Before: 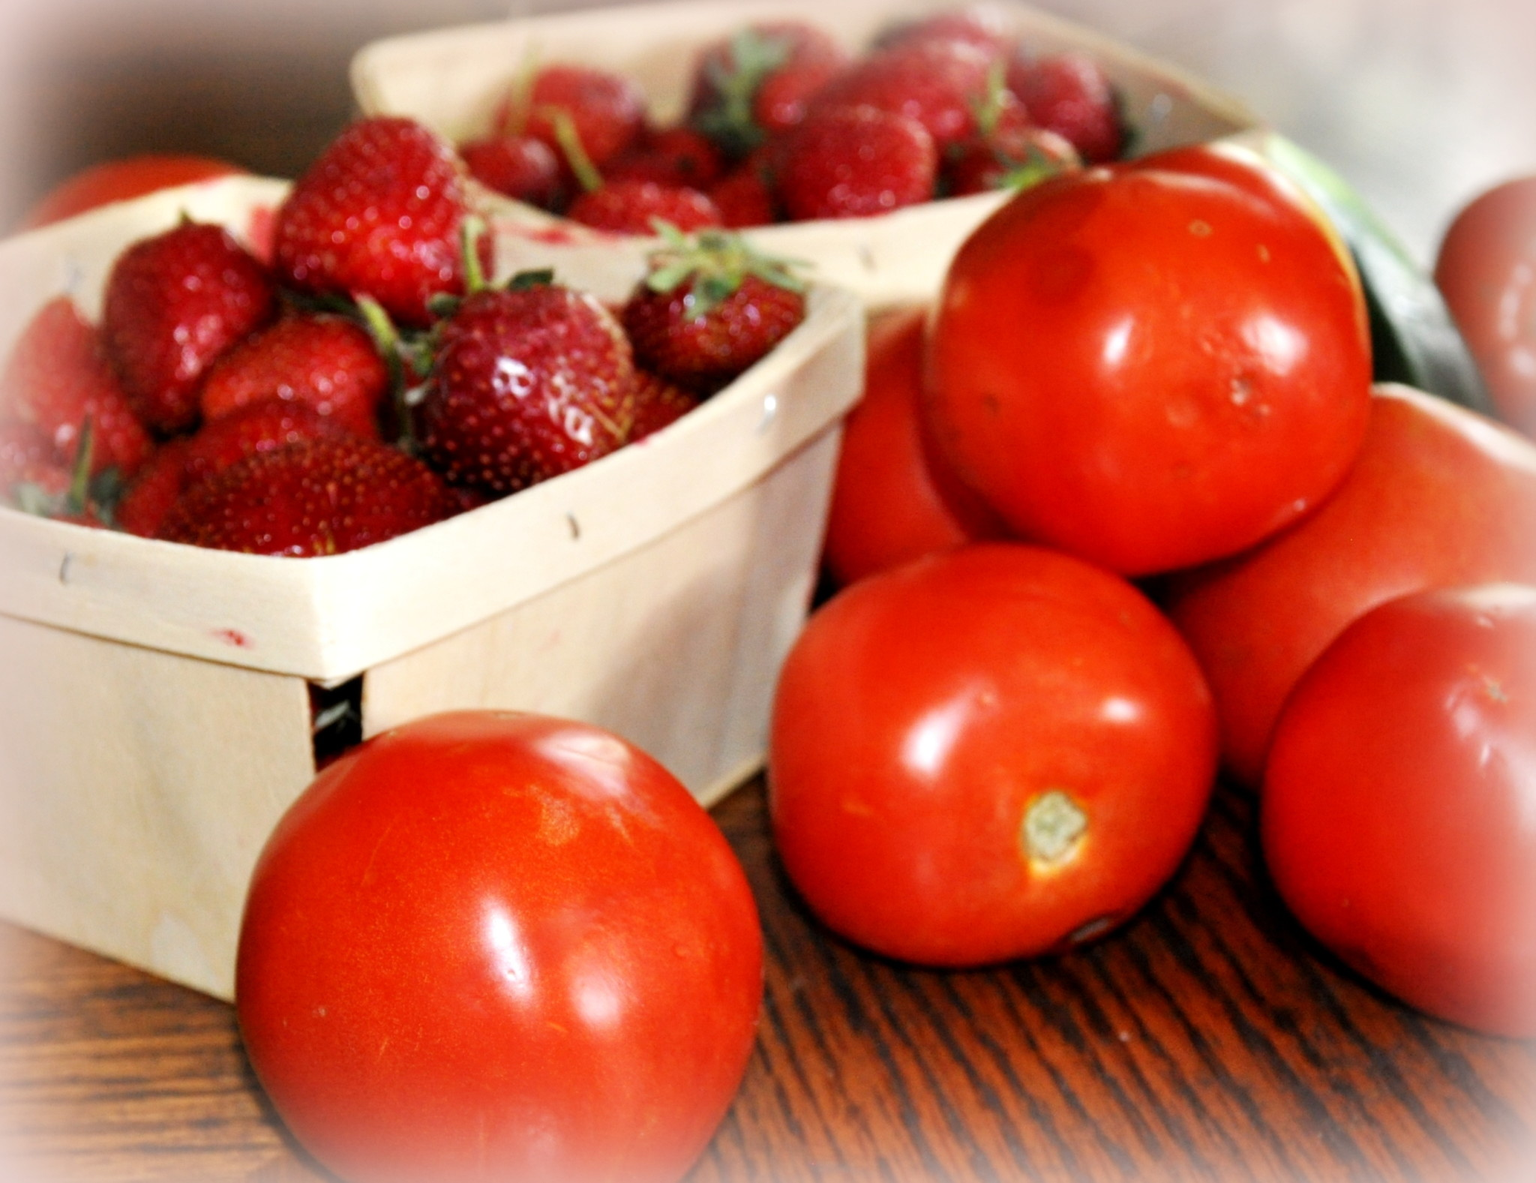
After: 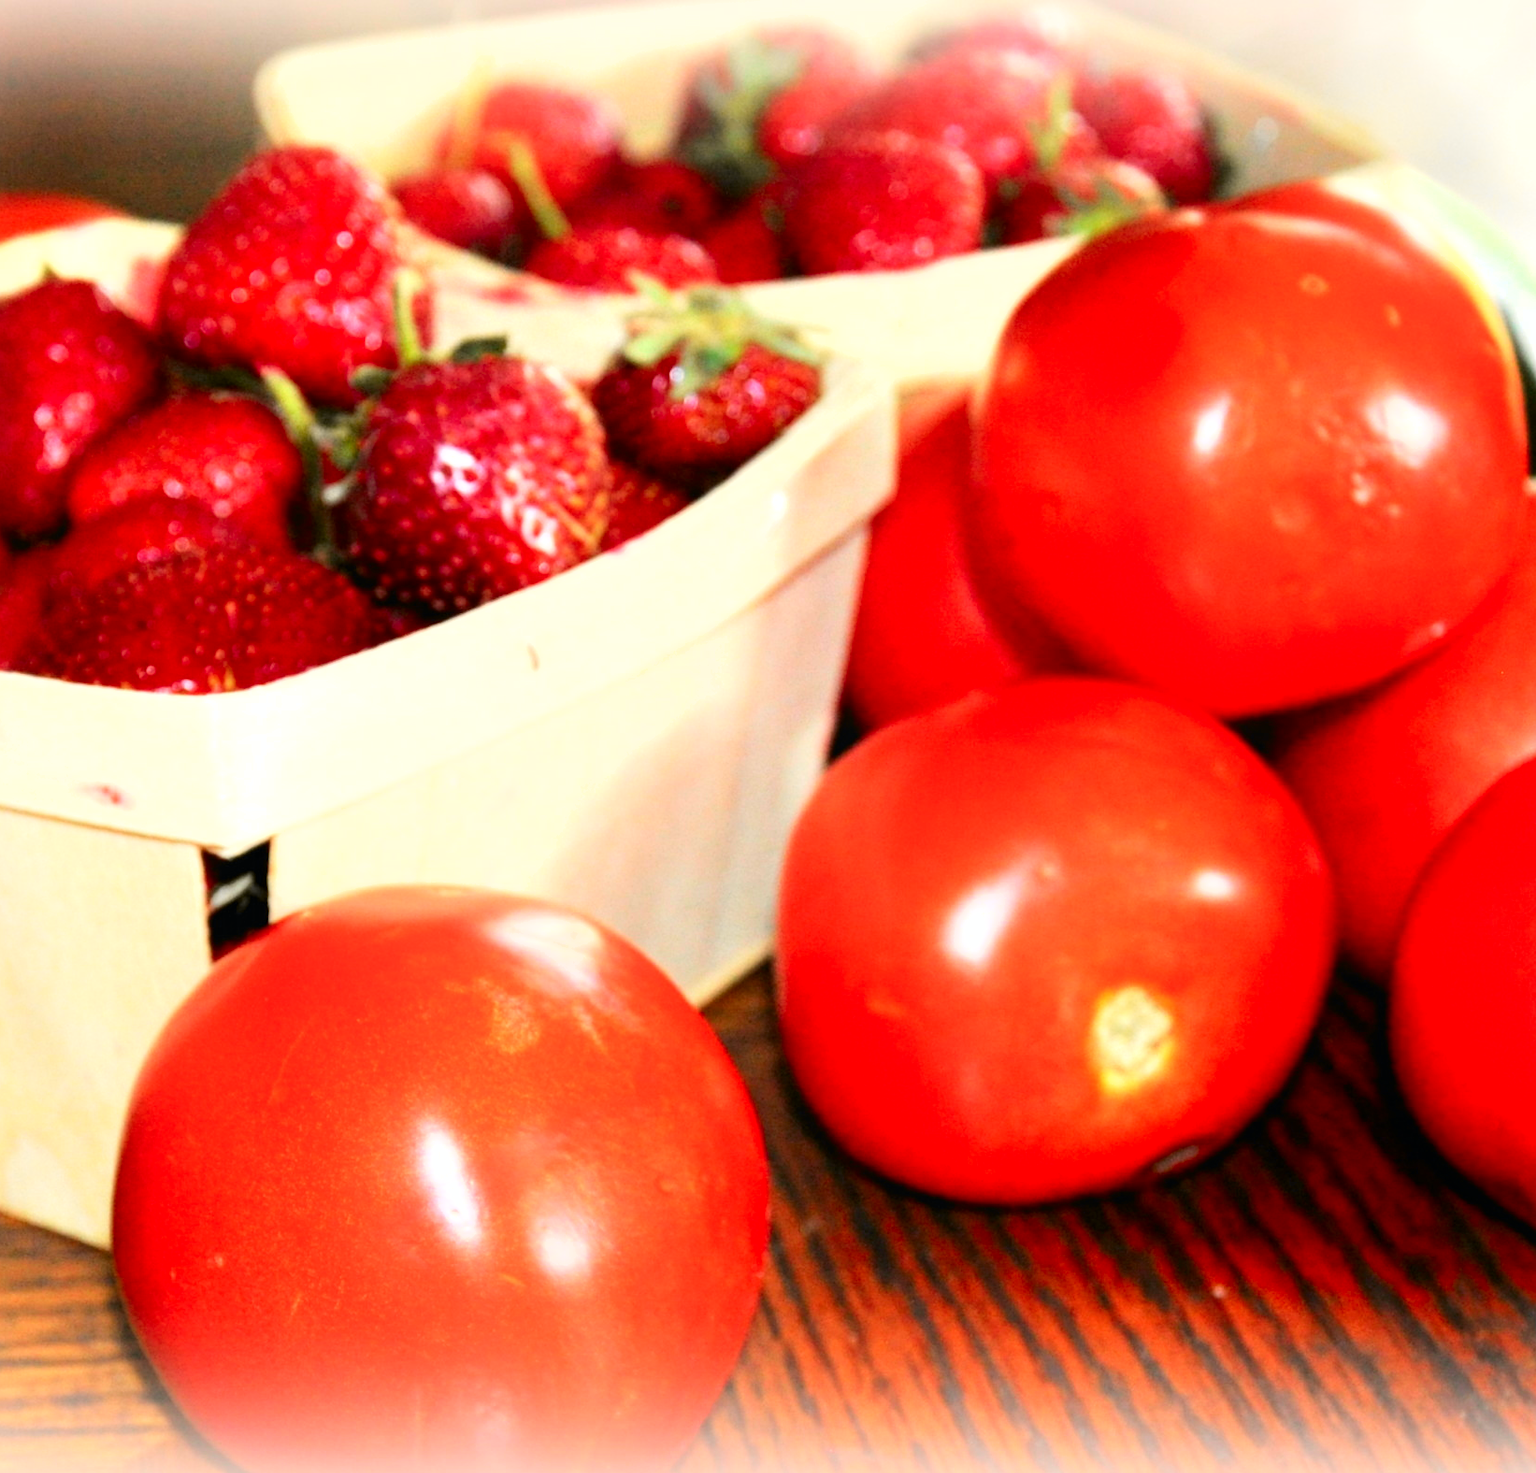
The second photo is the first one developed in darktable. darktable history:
shadows and highlights: shadows -70.15, highlights 36.72, soften with gaussian
crop and rotate: left 9.546%, right 10.227%
contrast equalizer: y [[0.5, 0.5, 0.468, 0.5, 0.5, 0.5], [0.5 ×6], [0.5 ×6], [0 ×6], [0 ×6]]
color calibration: illuminant same as pipeline (D50), adaptation none (bypass), x 0.331, y 0.334, temperature 5010.43 K
tone curve: curves: ch0 [(0, 0) (0.071, 0.058) (0.266, 0.268) (0.498, 0.542) (0.766, 0.807) (1, 0.983)]; ch1 [(0, 0) (0.346, 0.307) (0.408, 0.387) (0.463, 0.465) (0.482, 0.493) (0.502, 0.499) (0.517, 0.505) (0.55, 0.554) (0.597, 0.61) (0.651, 0.698) (1, 1)]; ch2 [(0, 0) (0.346, 0.34) (0.434, 0.46) (0.485, 0.494) (0.5, 0.498) (0.509, 0.517) (0.526, 0.539) (0.583, 0.603) (0.625, 0.659) (1, 1)], color space Lab, independent channels, preserve colors none
exposure: black level correction 0, exposure 0.695 EV, compensate highlight preservation false
